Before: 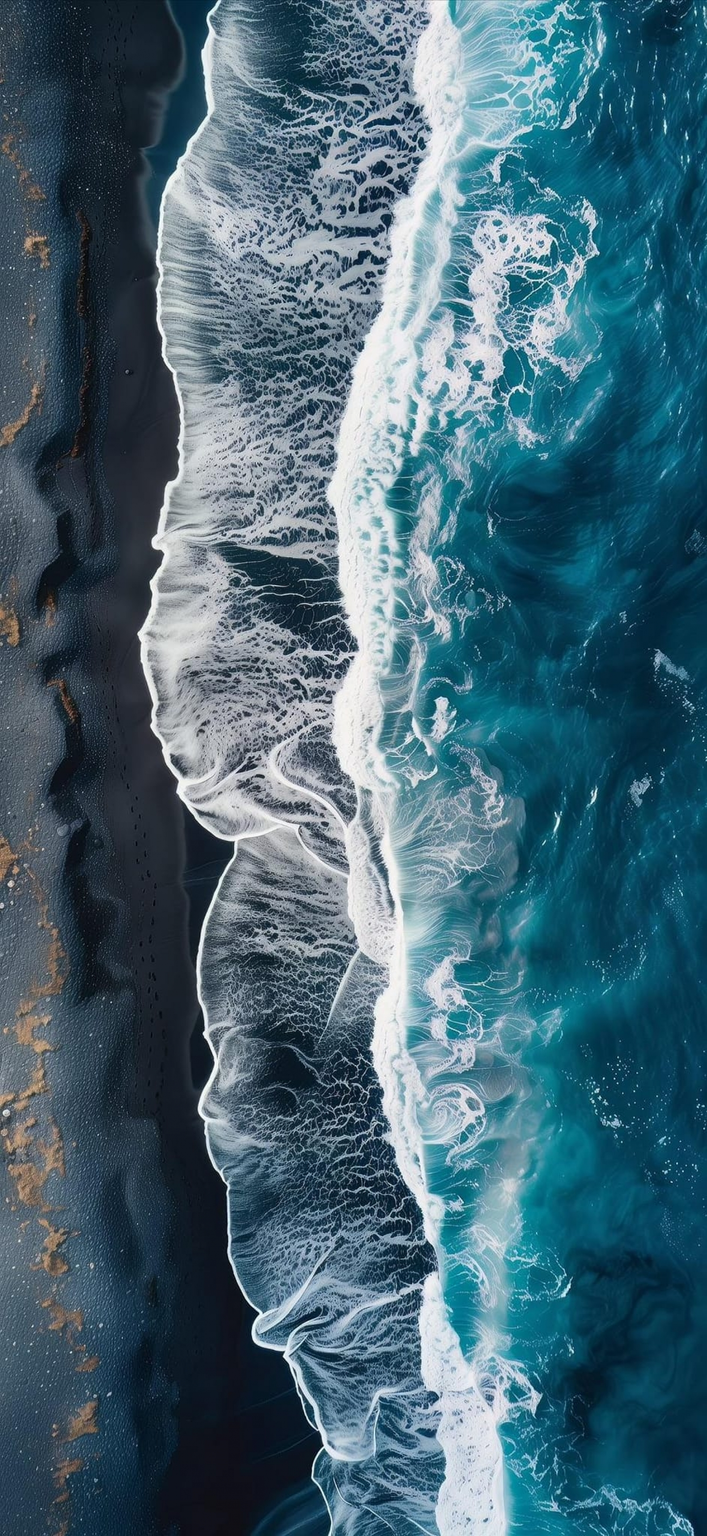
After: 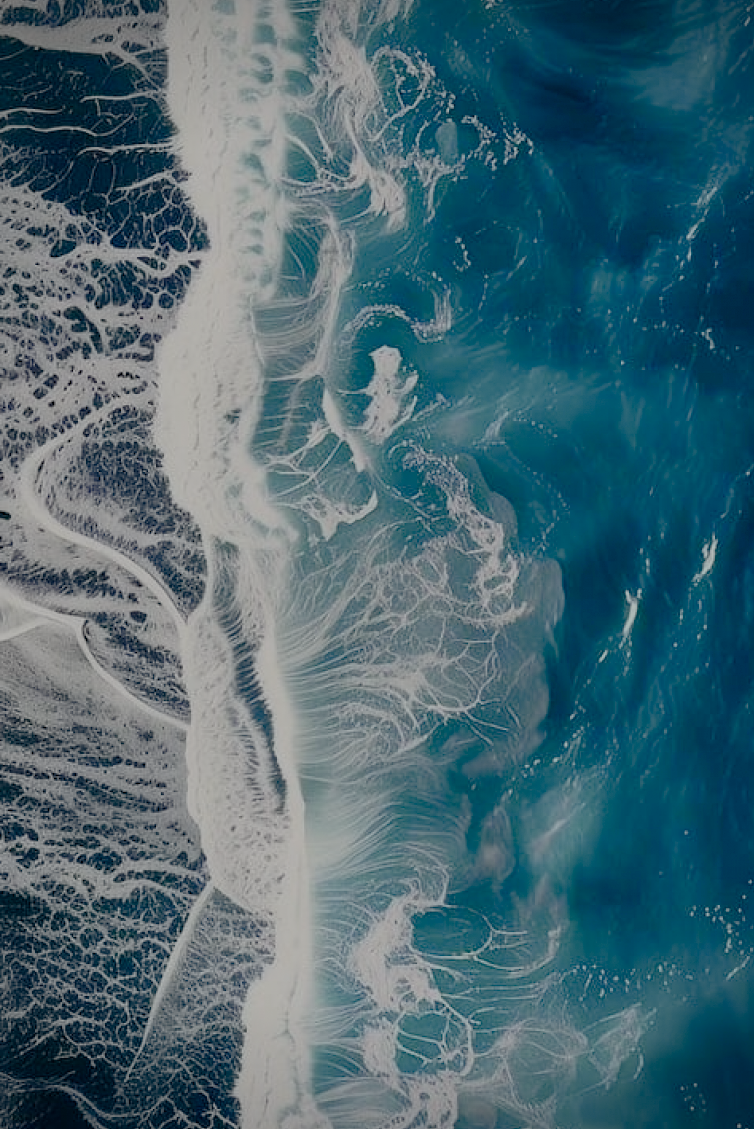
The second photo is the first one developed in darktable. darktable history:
tone equalizer: -8 EV -0.388 EV, -7 EV -0.429 EV, -6 EV -0.347 EV, -5 EV -0.194 EV, -3 EV 0.217 EV, -2 EV 0.343 EV, -1 EV 0.388 EV, +0 EV 0.407 EV
exposure: black level correction 0, exposure 1.291 EV, compensate highlight preservation false
crop: left 36.785%, top 34.751%, right 12.926%, bottom 30.598%
vignetting: brightness -0.586, saturation -0.129
color balance rgb: linear chroma grading › global chroma 20.443%, perceptual saturation grading › global saturation 20%, perceptual saturation grading › highlights -50.451%, perceptual saturation grading › shadows 30.21%, perceptual brilliance grading › global brilliance -47.696%, global vibrance 10.712%
color correction: highlights b* 2.99
shadows and highlights: radius 169.82, shadows 26.54, white point adjustment 3.08, highlights -67.9, soften with gaussian
haze removal: compatibility mode true, adaptive false
